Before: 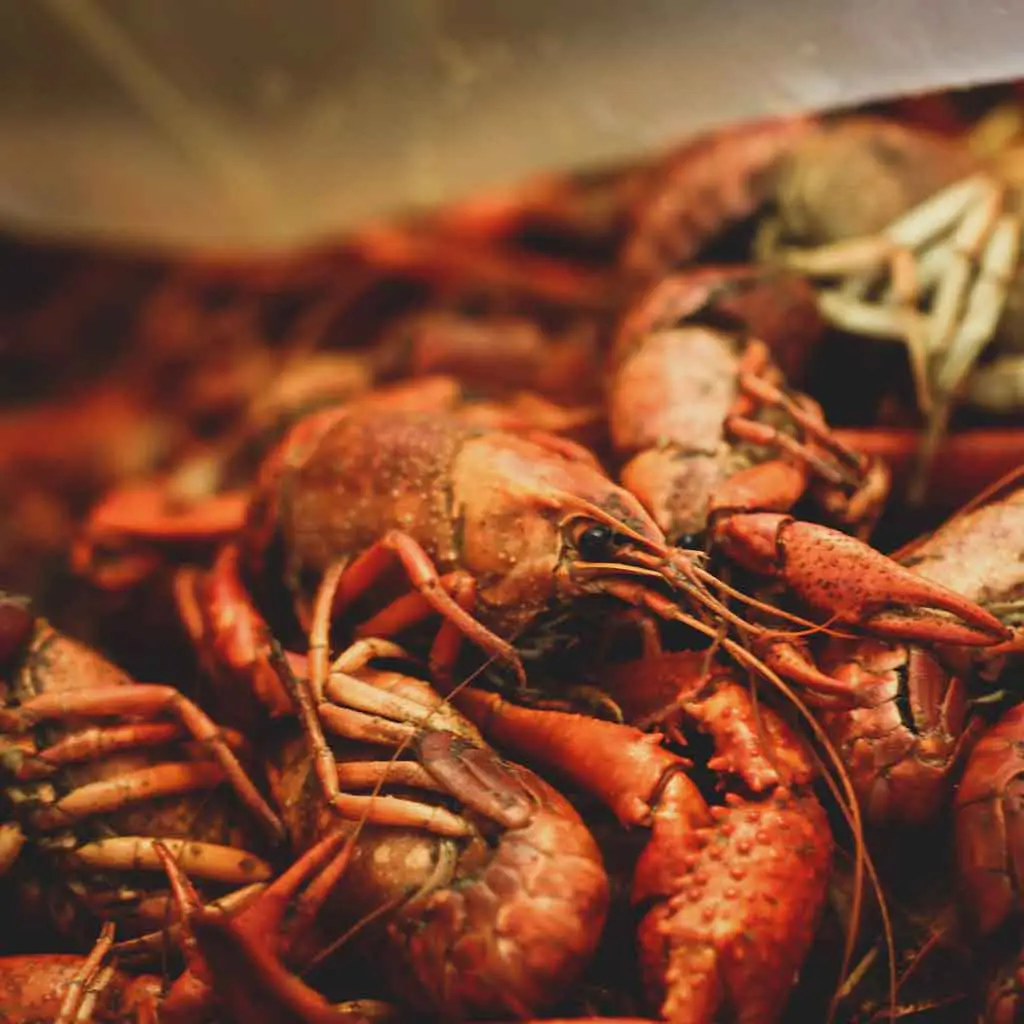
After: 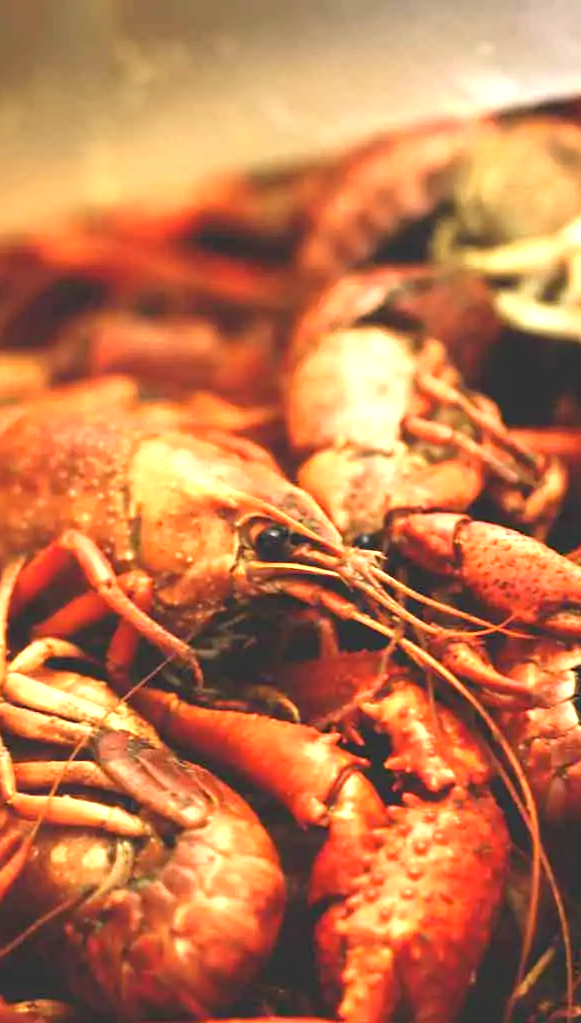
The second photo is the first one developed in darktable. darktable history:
crop: left 31.584%, top 0.02%, right 11.601%
exposure: exposure 1.23 EV, compensate highlight preservation false
